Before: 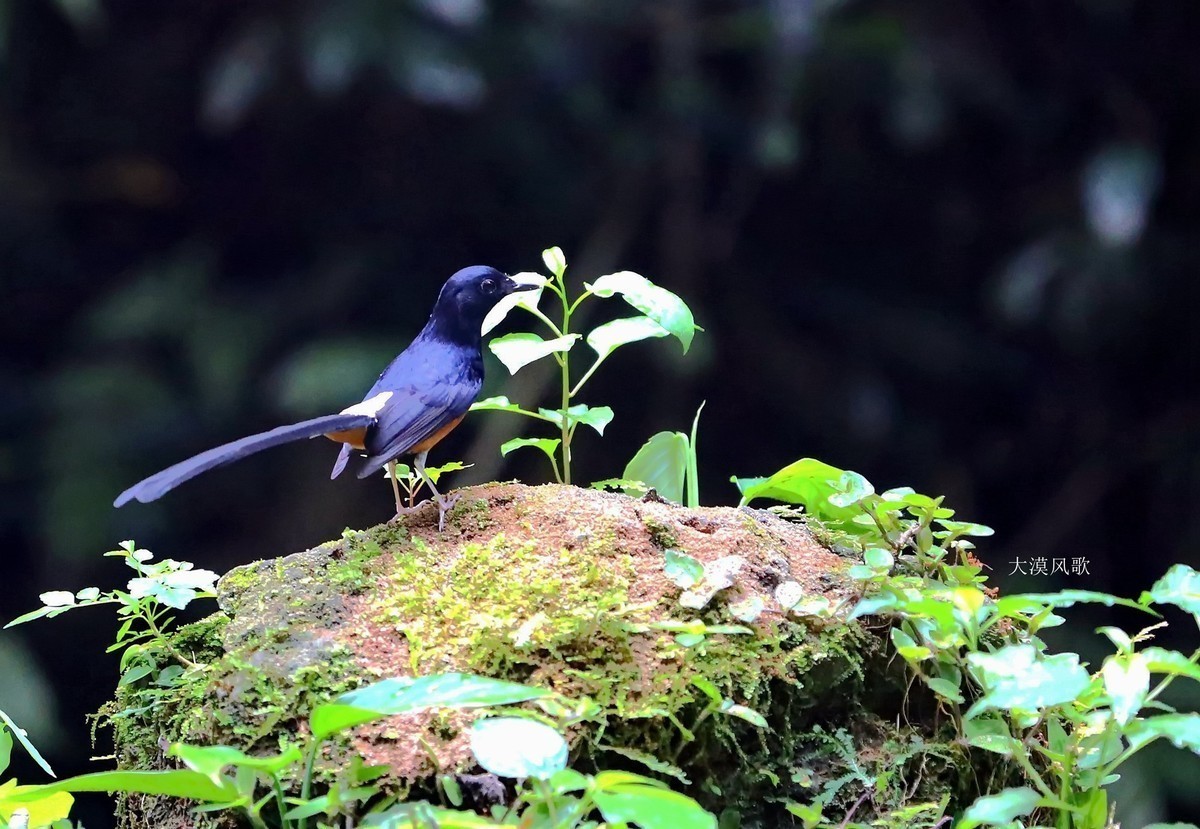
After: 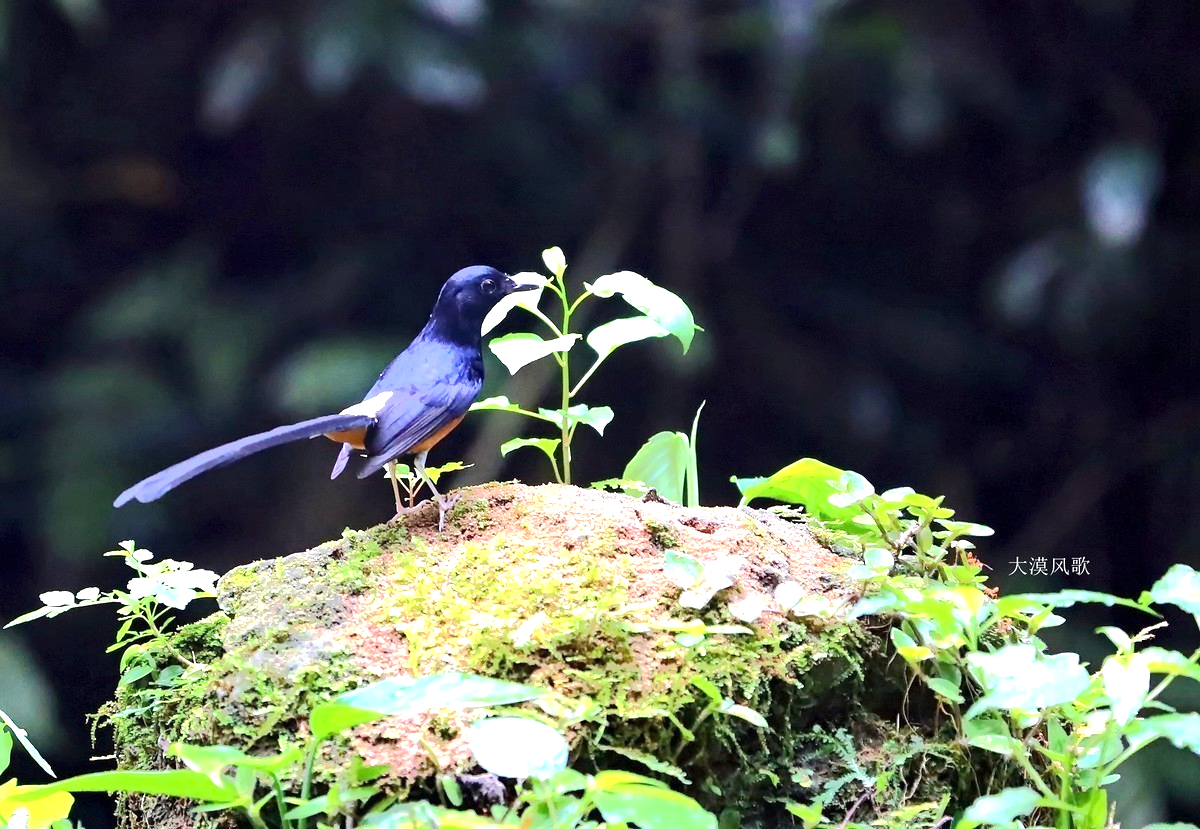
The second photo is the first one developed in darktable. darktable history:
exposure: exposure 0.796 EV, compensate highlight preservation false
